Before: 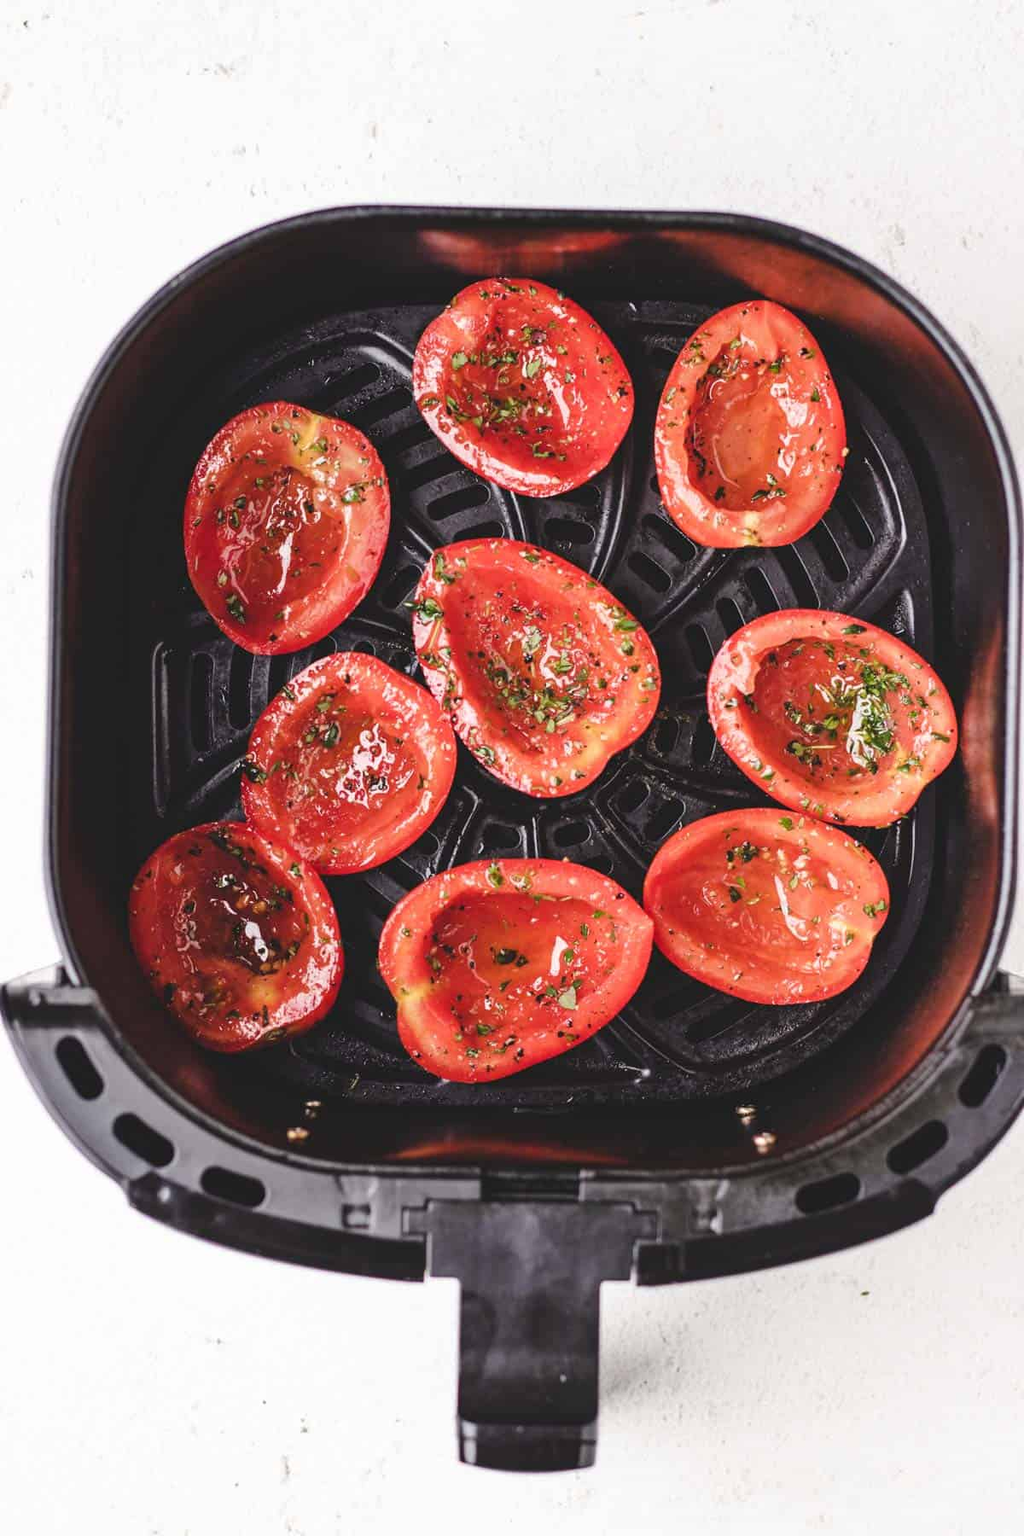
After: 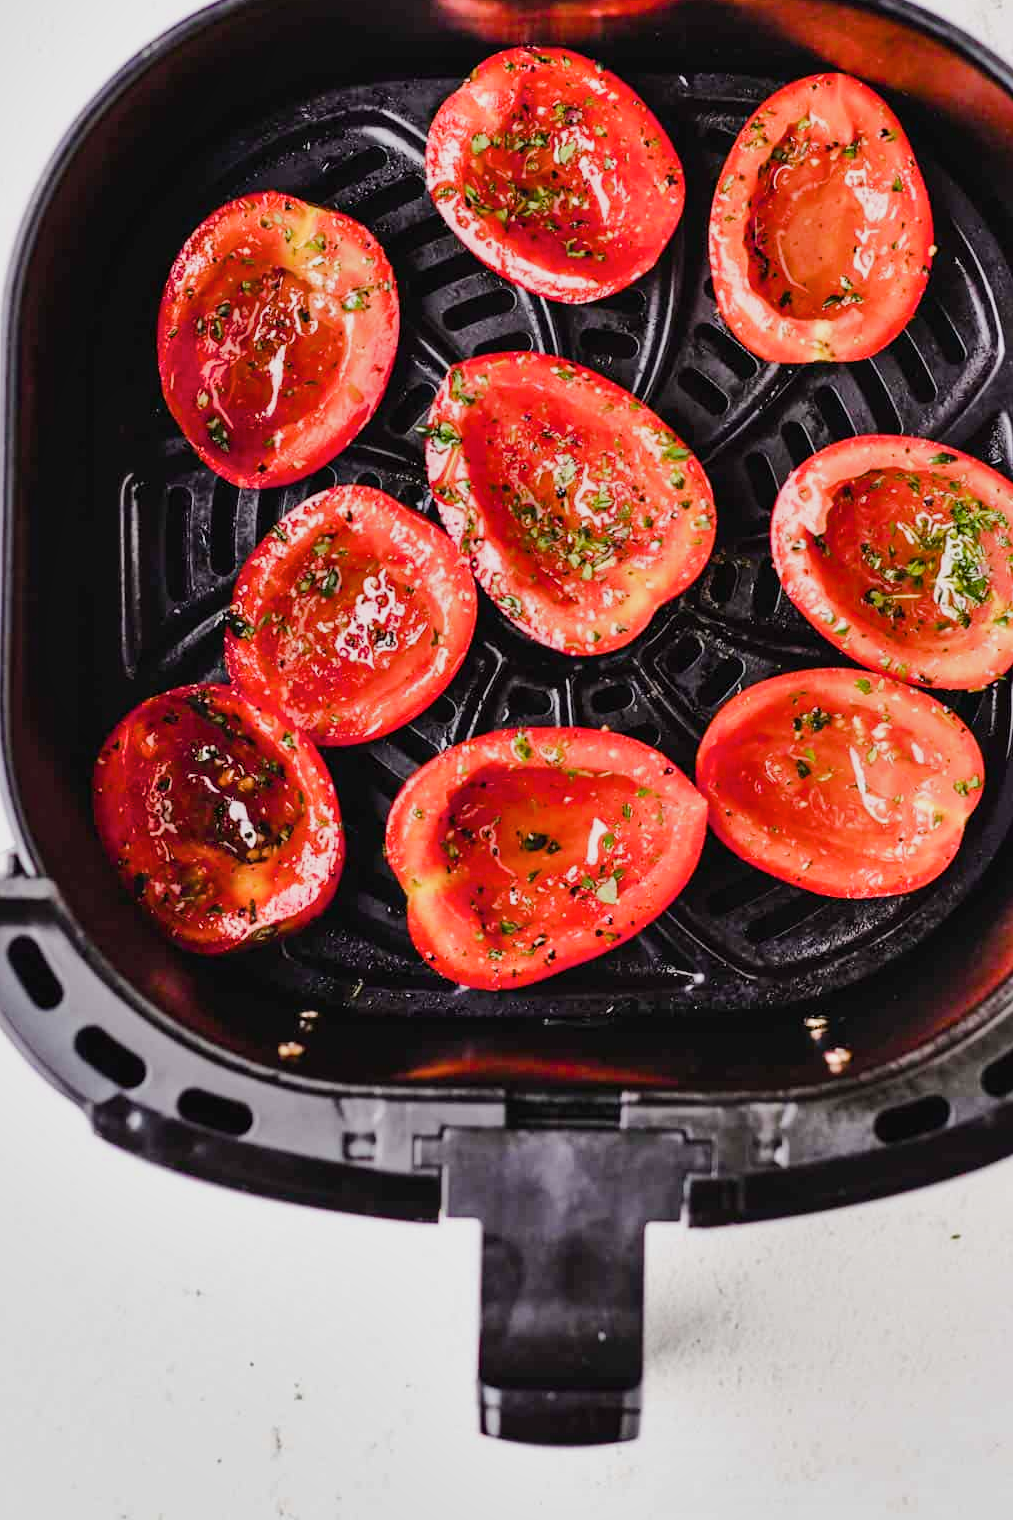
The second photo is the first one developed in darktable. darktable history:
crop and rotate: left 4.842%, top 15.51%, right 10.668%
color balance rgb: global offset › luminance -0.51%, perceptual saturation grading › global saturation 27.53%, perceptual saturation grading › highlights -25%, perceptual saturation grading › shadows 25%, perceptual brilliance grading › highlights 6.62%, perceptual brilliance grading › mid-tones 17.07%, perceptual brilliance grading › shadows -5.23%
shadows and highlights: soften with gaussian
filmic rgb: black relative exposure -8.15 EV, white relative exposure 3.76 EV, hardness 4.46
